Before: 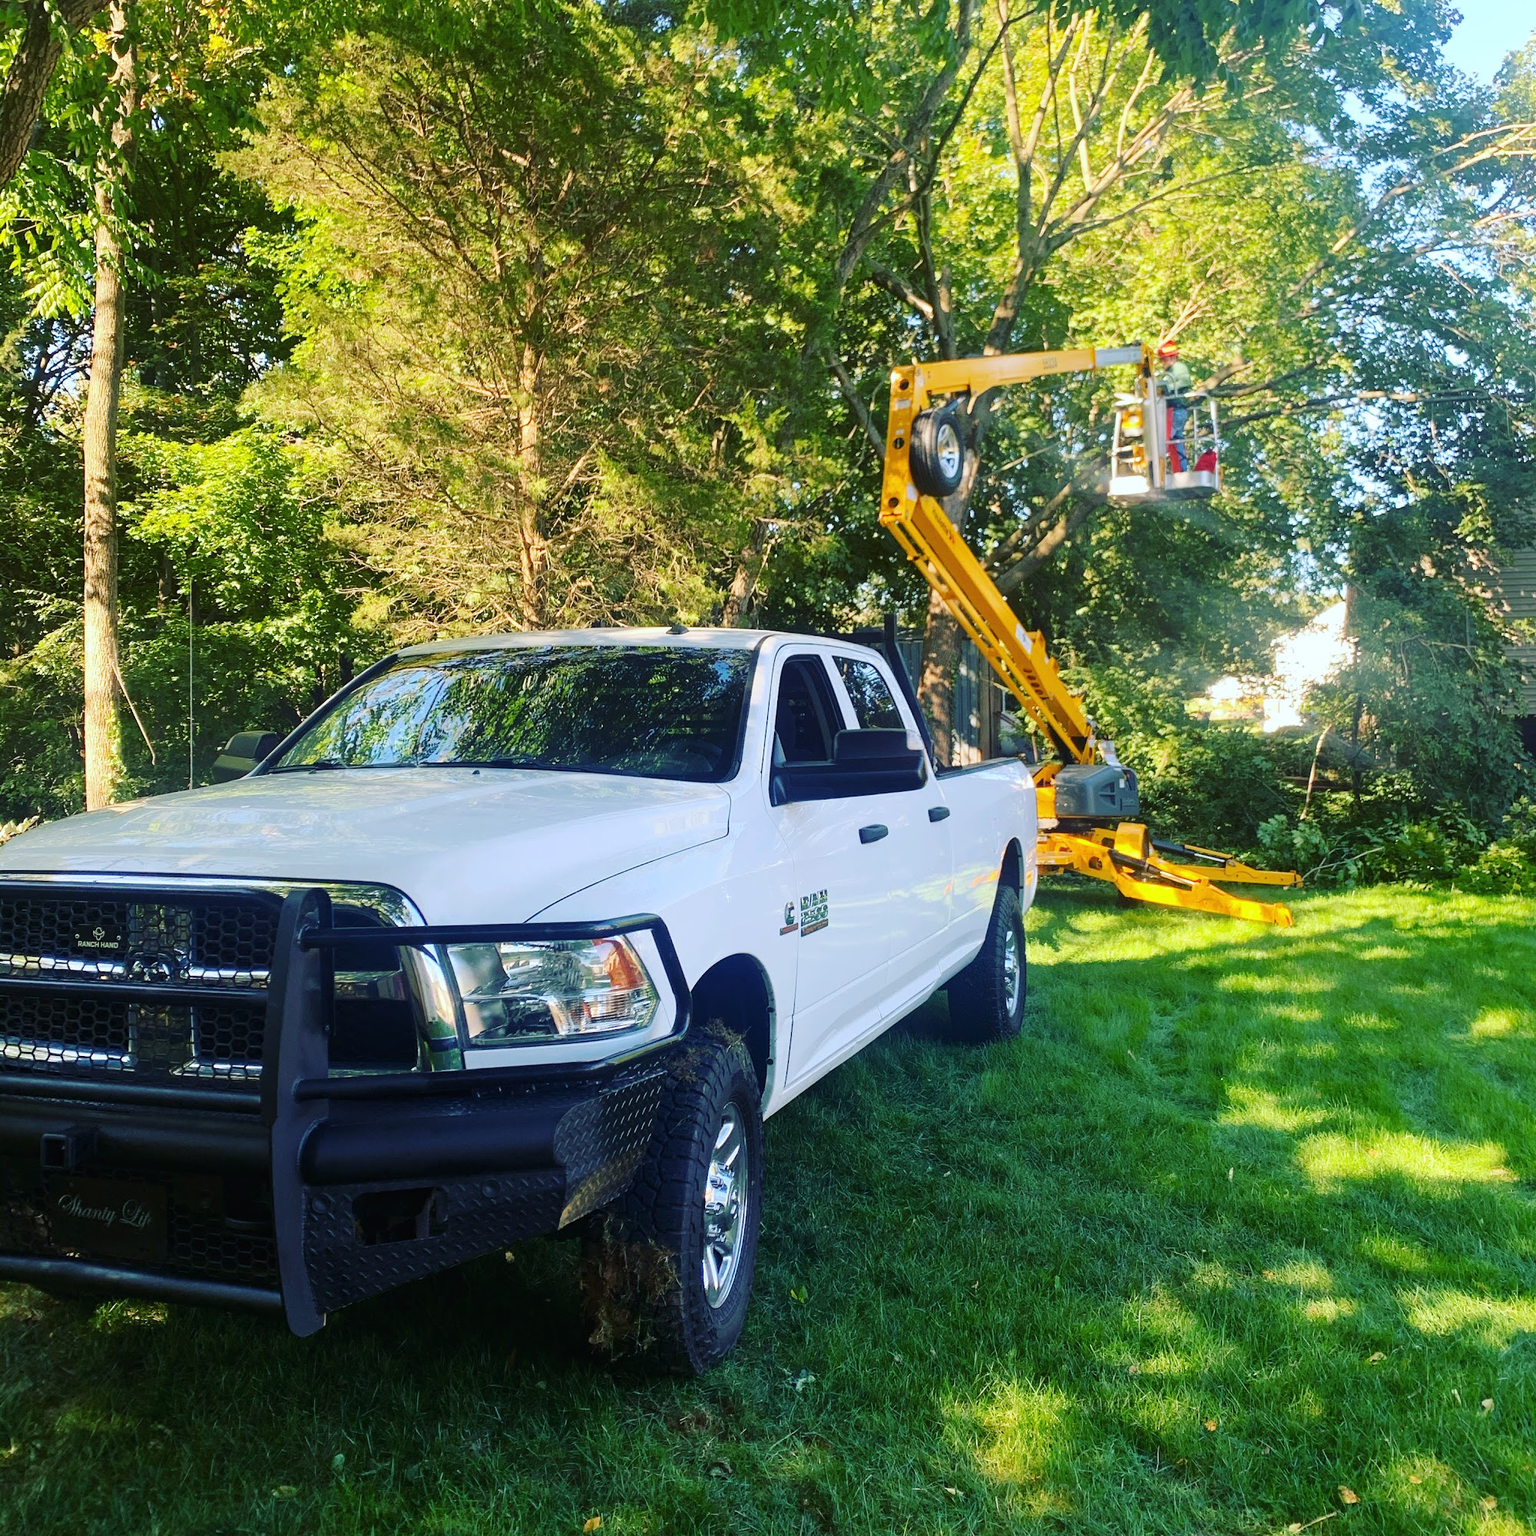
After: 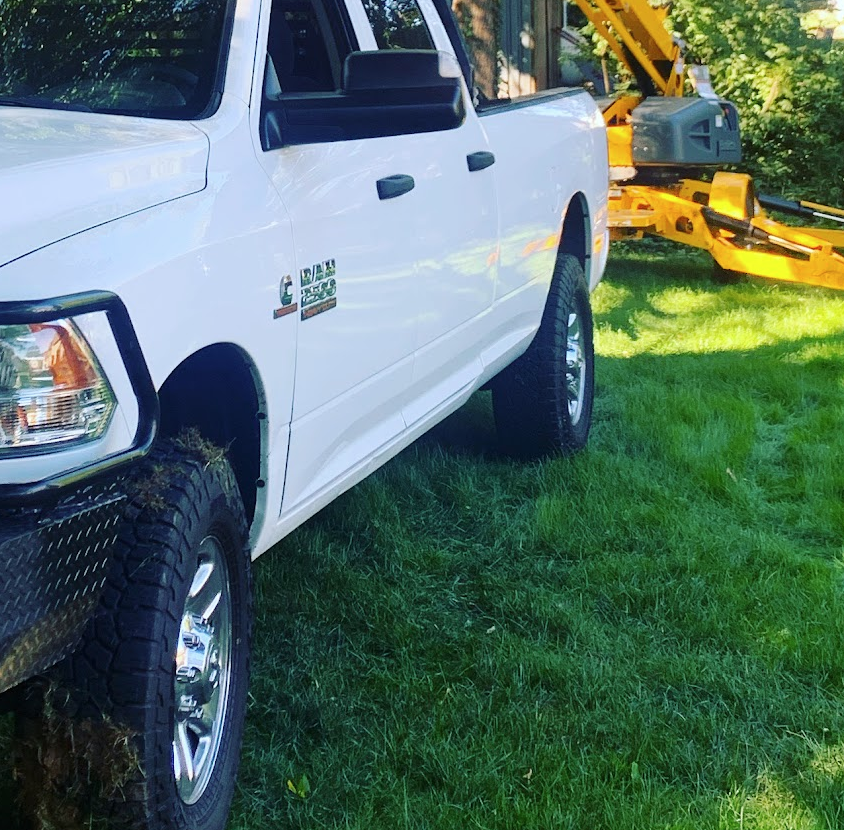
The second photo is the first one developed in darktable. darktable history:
crop: left 37.136%, top 44.958%, right 20.651%, bottom 13.492%
contrast brightness saturation: saturation -0.05
